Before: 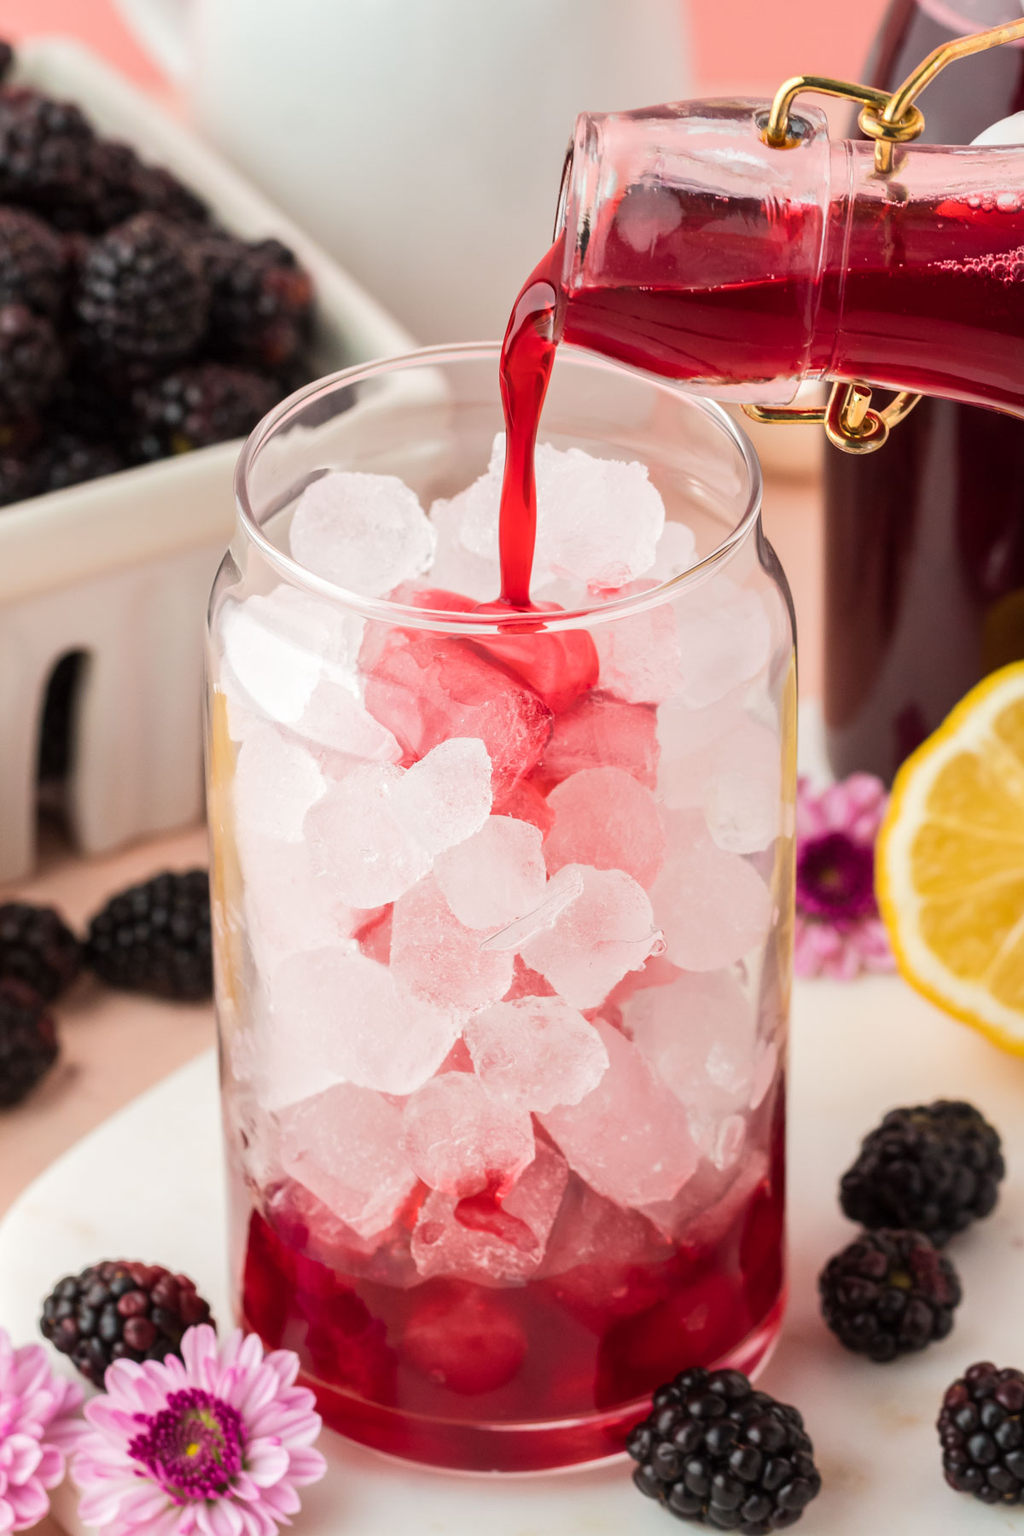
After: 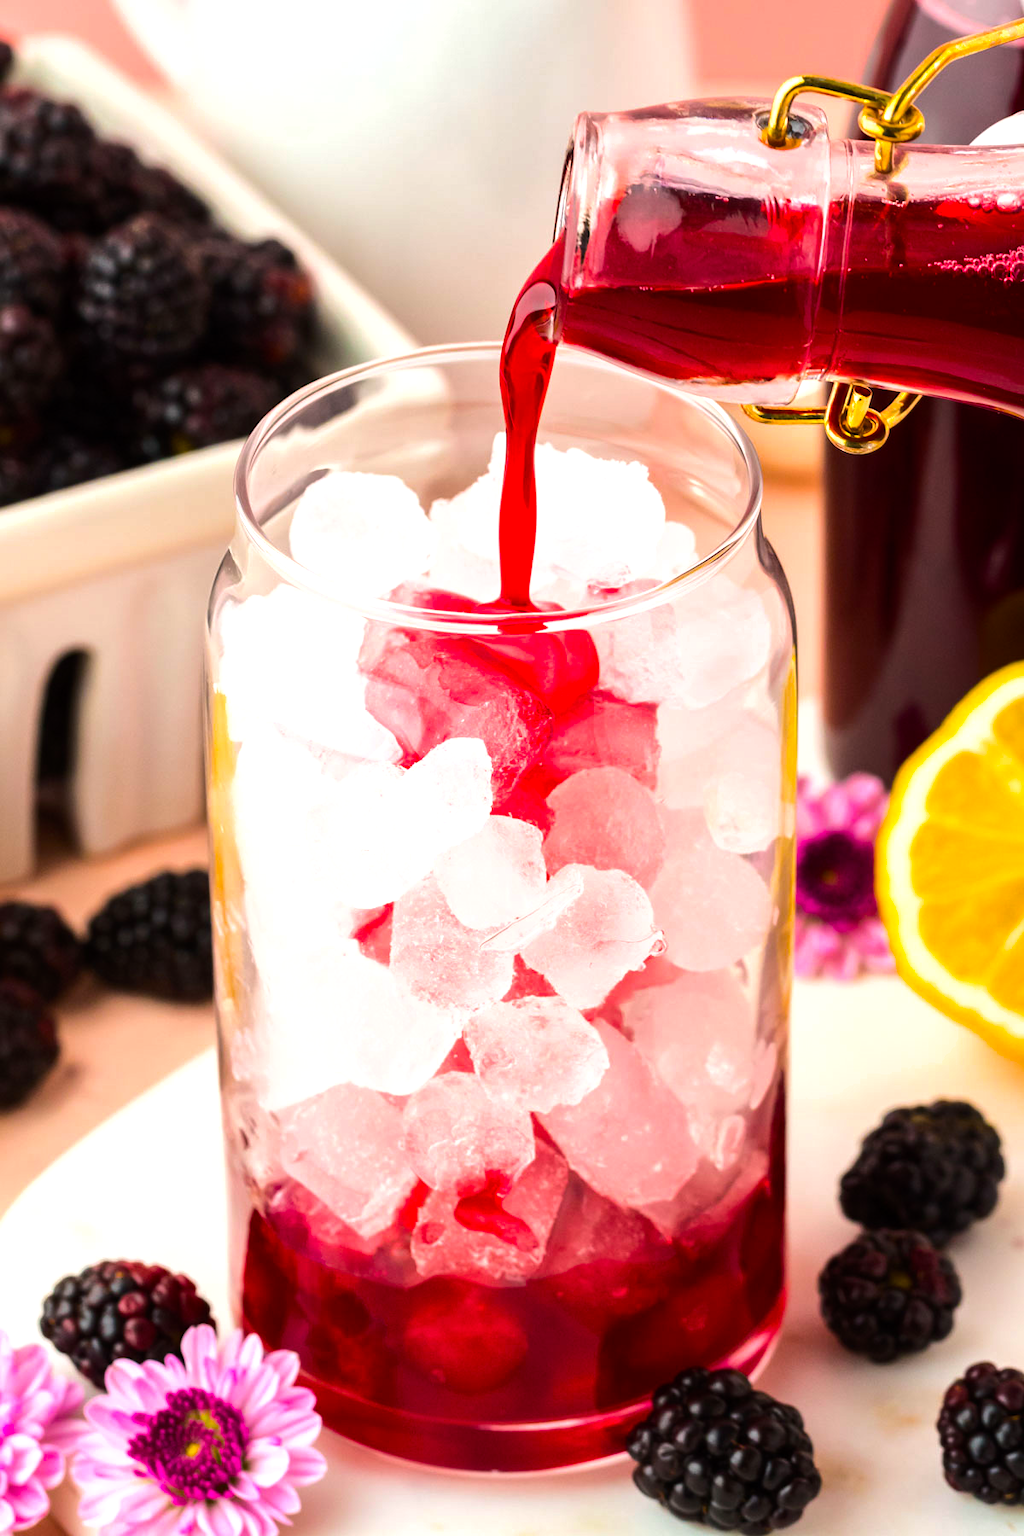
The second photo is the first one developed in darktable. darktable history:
shadows and highlights: shadows -19.98, white point adjustment -2.18, highlights -34.96
color balance rgb: linear chroma grading › global chroma 4.95%, perceptual saturation grading › global saturation 30.193%, global vibrance 24.086%
tone equalizer: -8 EV -0.788 EV, -7 EV -0.687 EV, -6 EV -0.596 EV, -5 EV -0.411 EV, -3 EV 0.389 EV, -2 EV 0.6 EV, -1 EV 0.689 EV, +0 EV 0.733 EV, edges refinement/feathering 500, mask exposure compensation -1.57 EV, preserve details no
